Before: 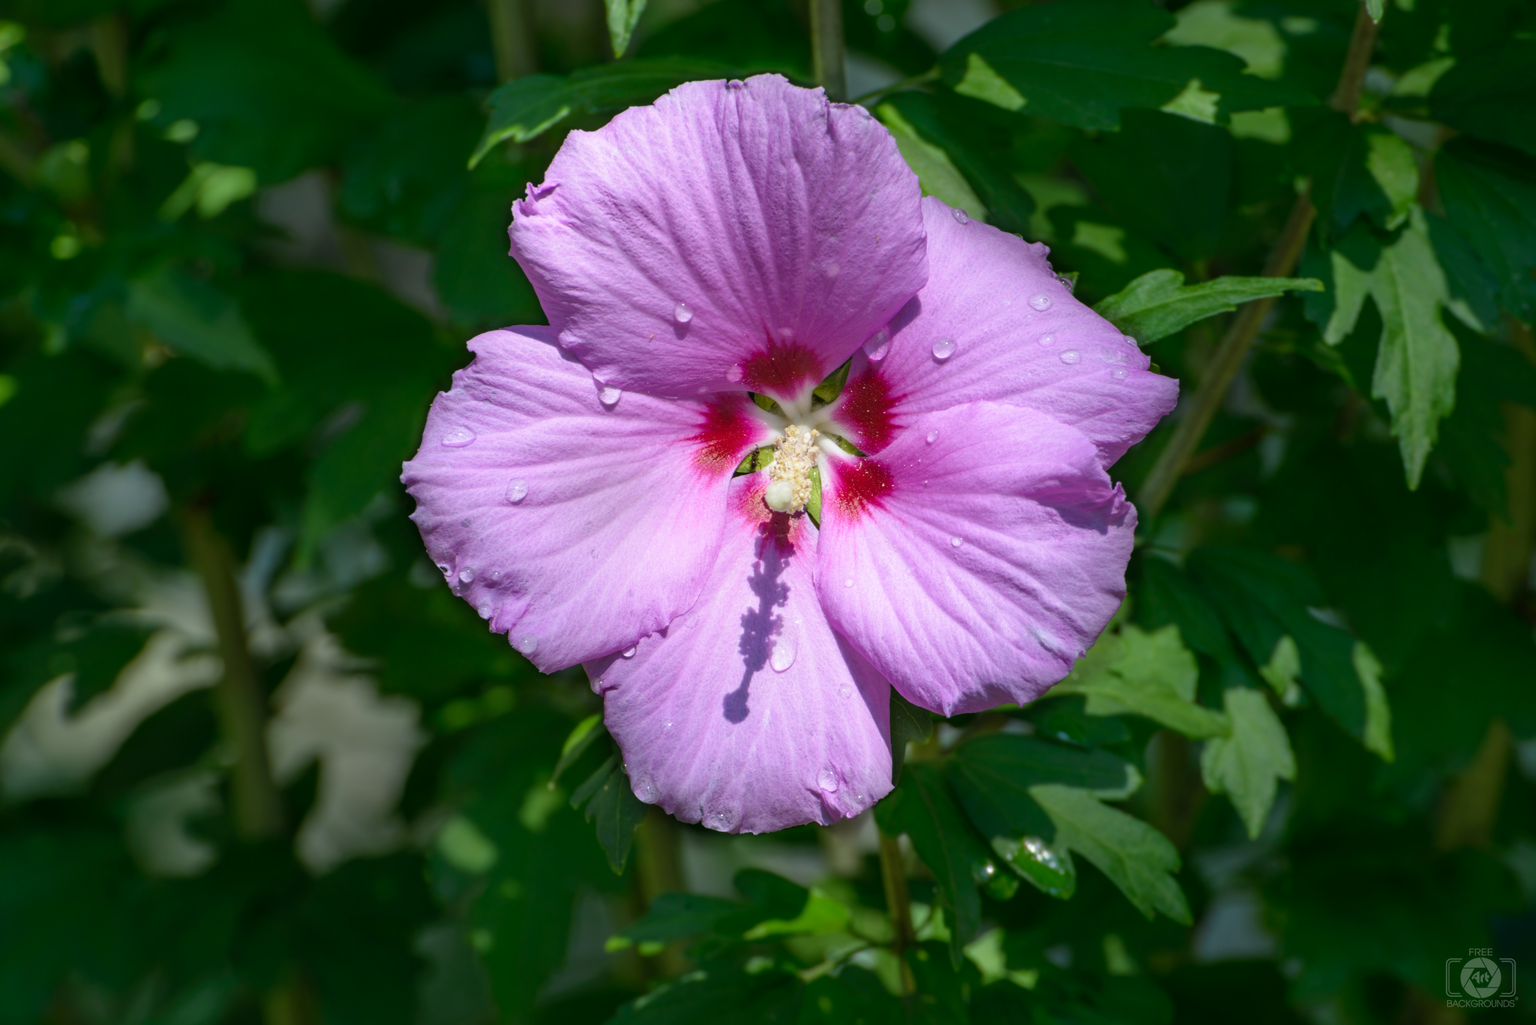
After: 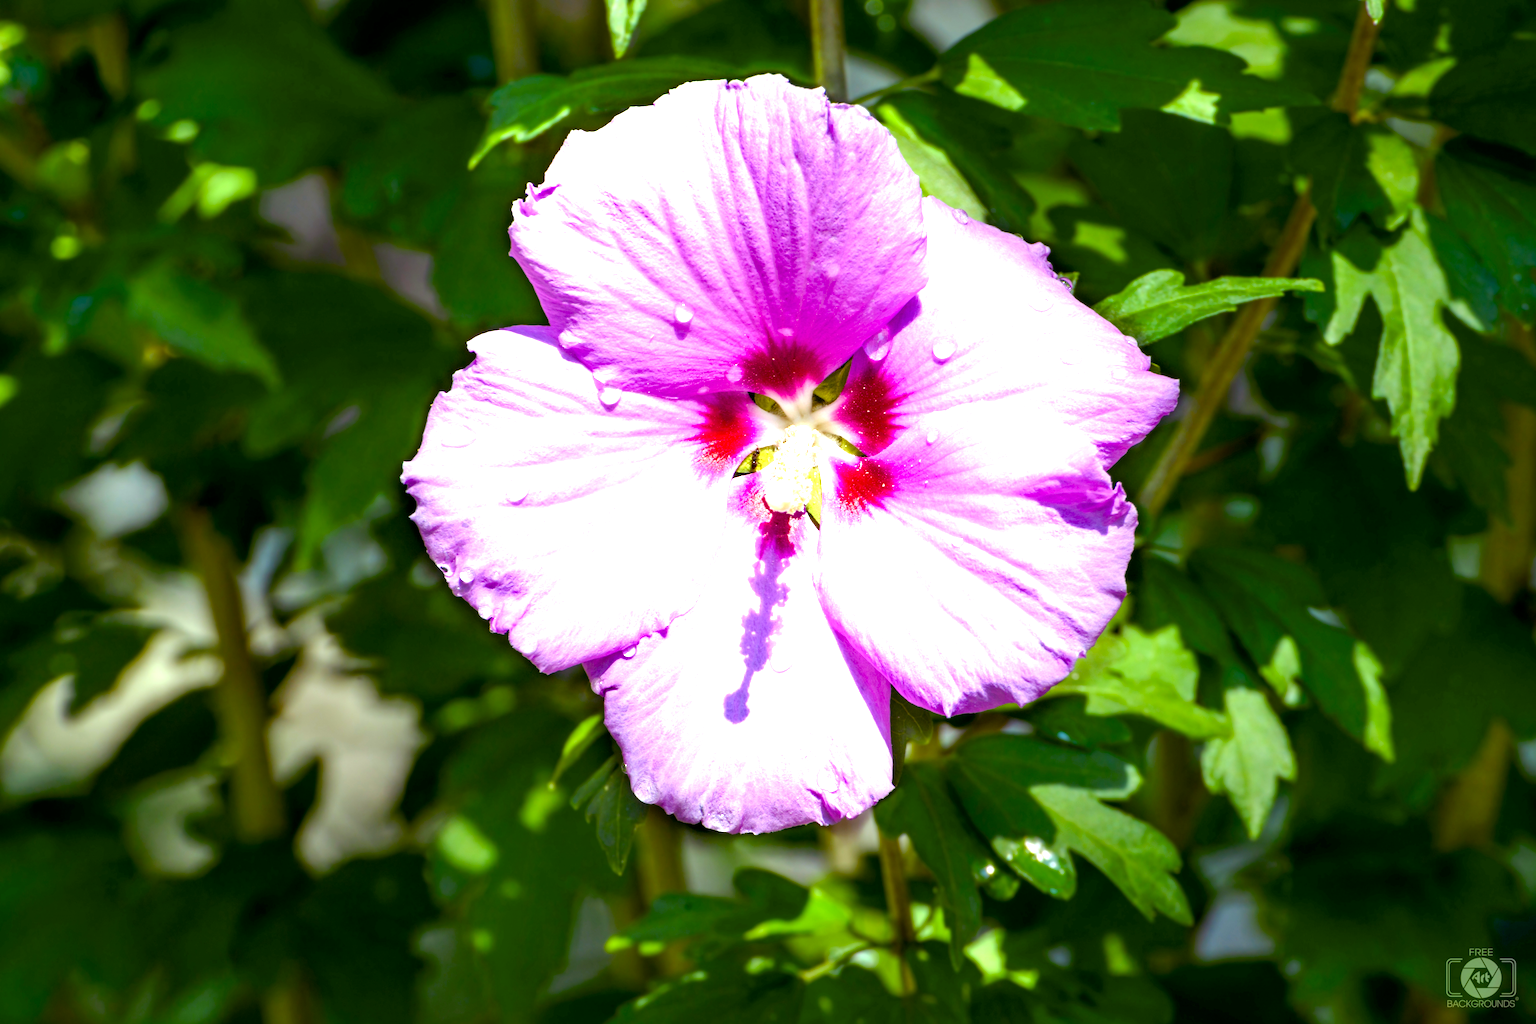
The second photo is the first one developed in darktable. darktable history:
white balance: red 0.984, blue 1.059
color balance rgb: shadows lift › luminance -21.66%, shadows lift › chroma 8.98%, shadows lift › hue 283.37°, power › chroma 1.55%, power › hue 25.59°, highlights gain › luminance 6.08%, highlights gain › chroma 2.55%, highlights gain › hue 90°, global offset › luminance -0.87%, perceptual saturation grading › global saturation 27.49%, perceptual saturation grading › highlights -28.39%, perceptual saturation grading › mid-tones 15.22%, perceptual saturation grading › shadows 33.98%, perceptual brilliance grading › highlights 10%, perceptual brilliance grading › mid-tones 5%
exposure: exposure 1.25 EV, compensate exposure bias true, compensate highlight preservation false
